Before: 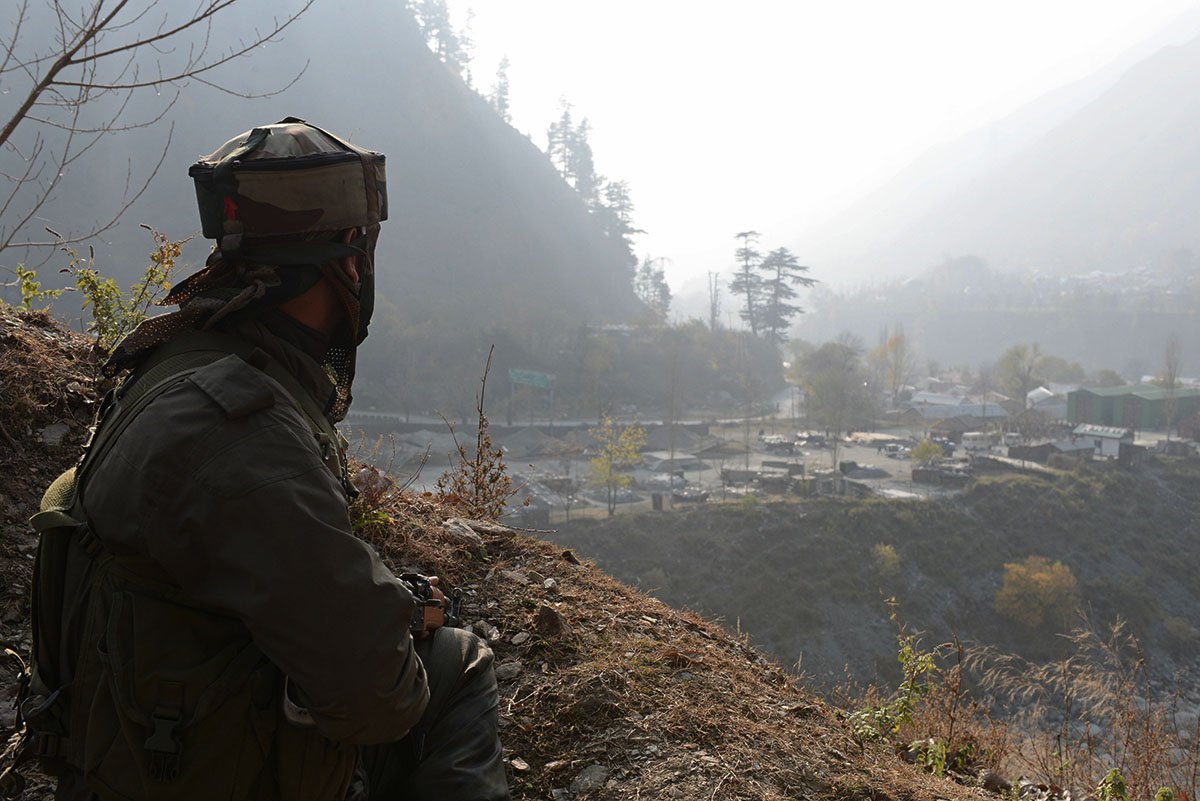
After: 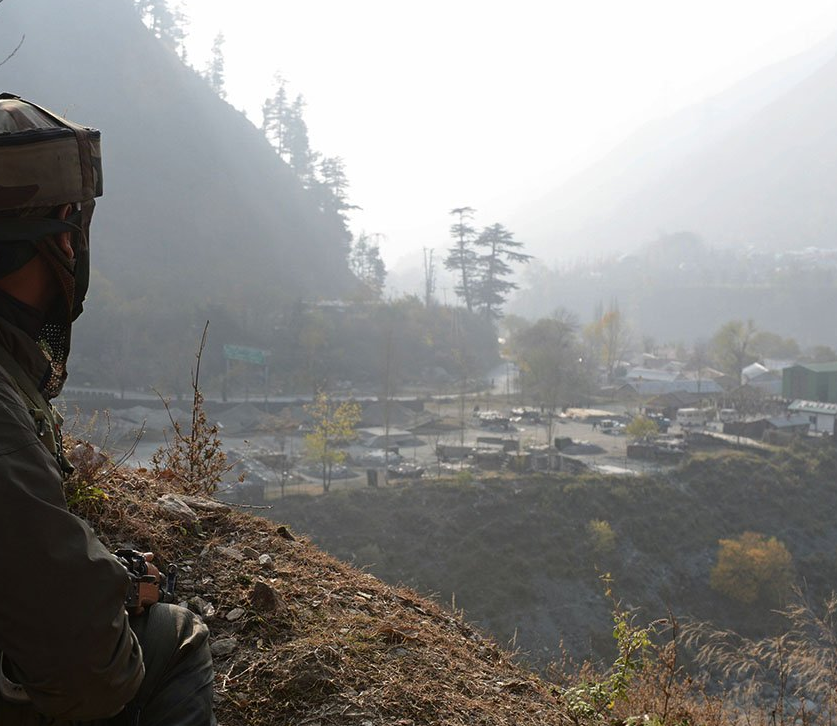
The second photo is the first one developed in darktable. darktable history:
crop and rotate: left 23.805%, top 3.001%, right 6.381%, bottom 6.258%
